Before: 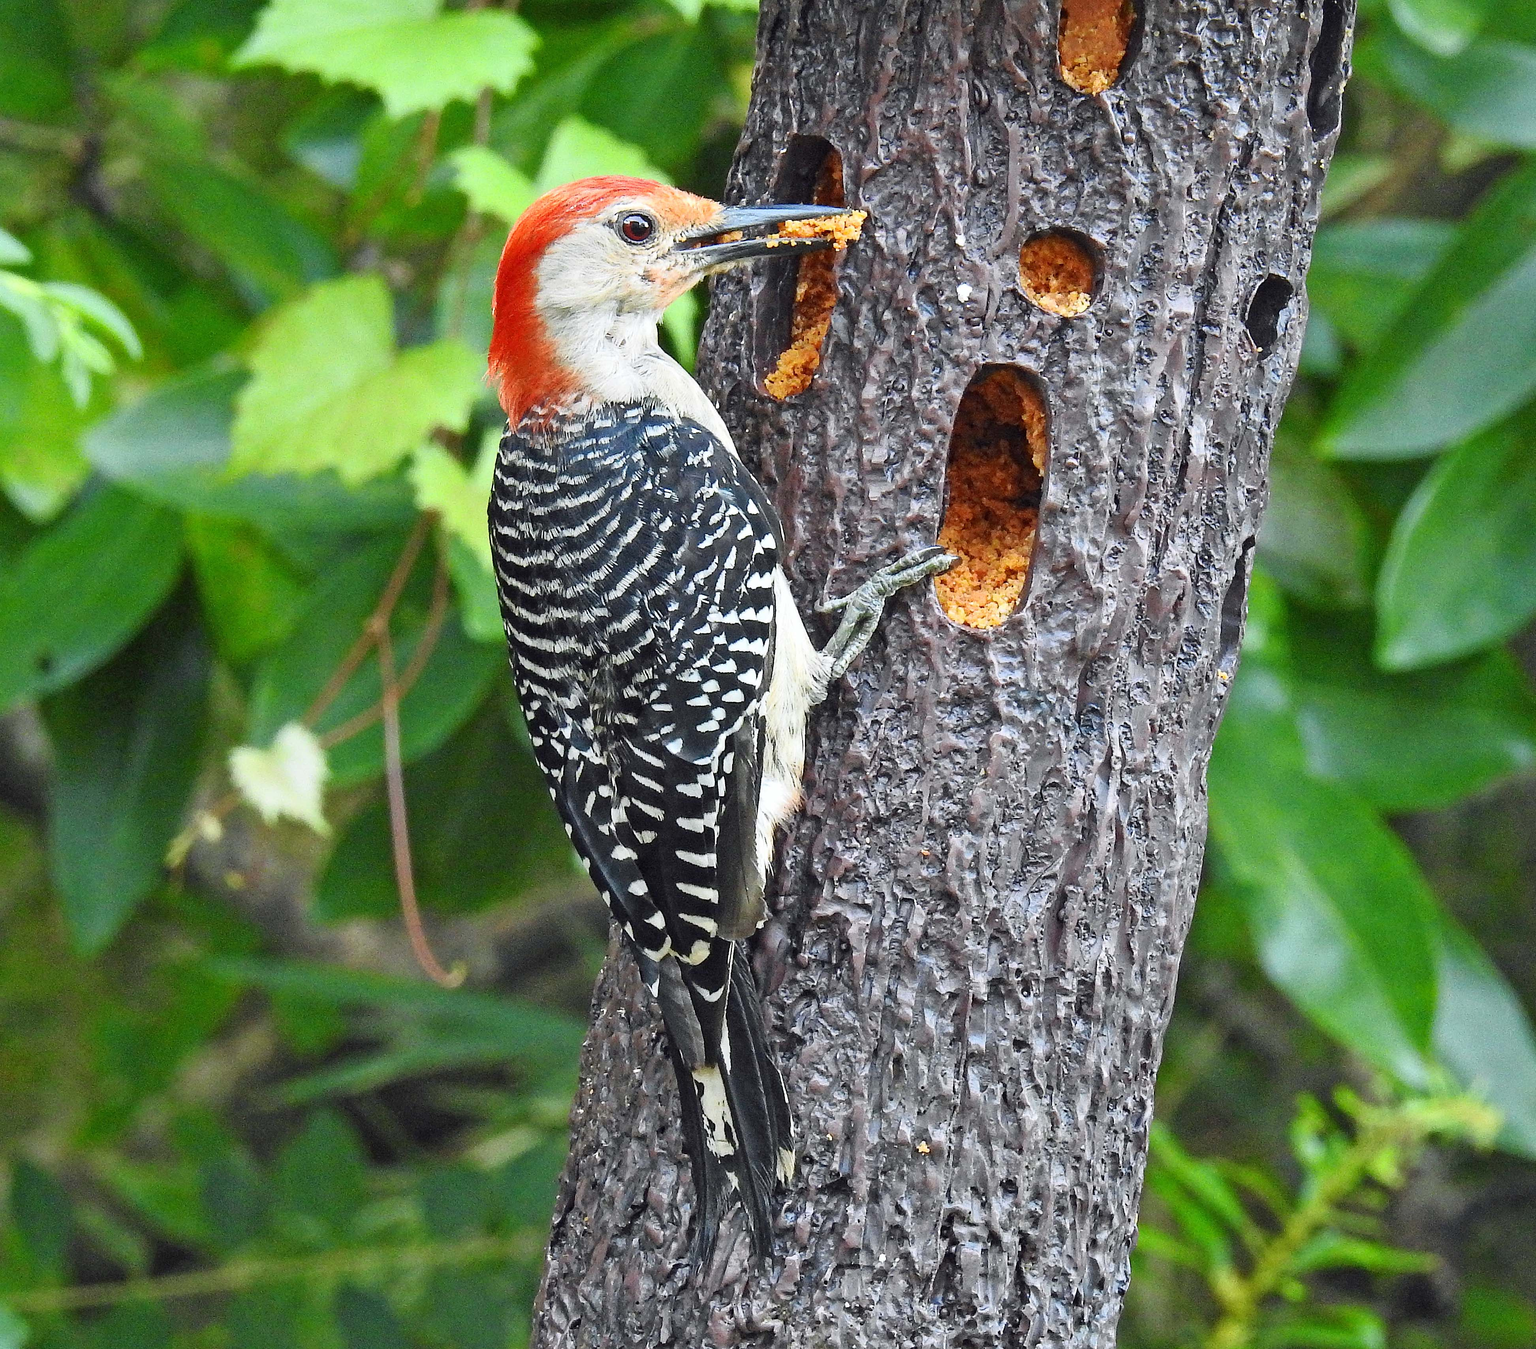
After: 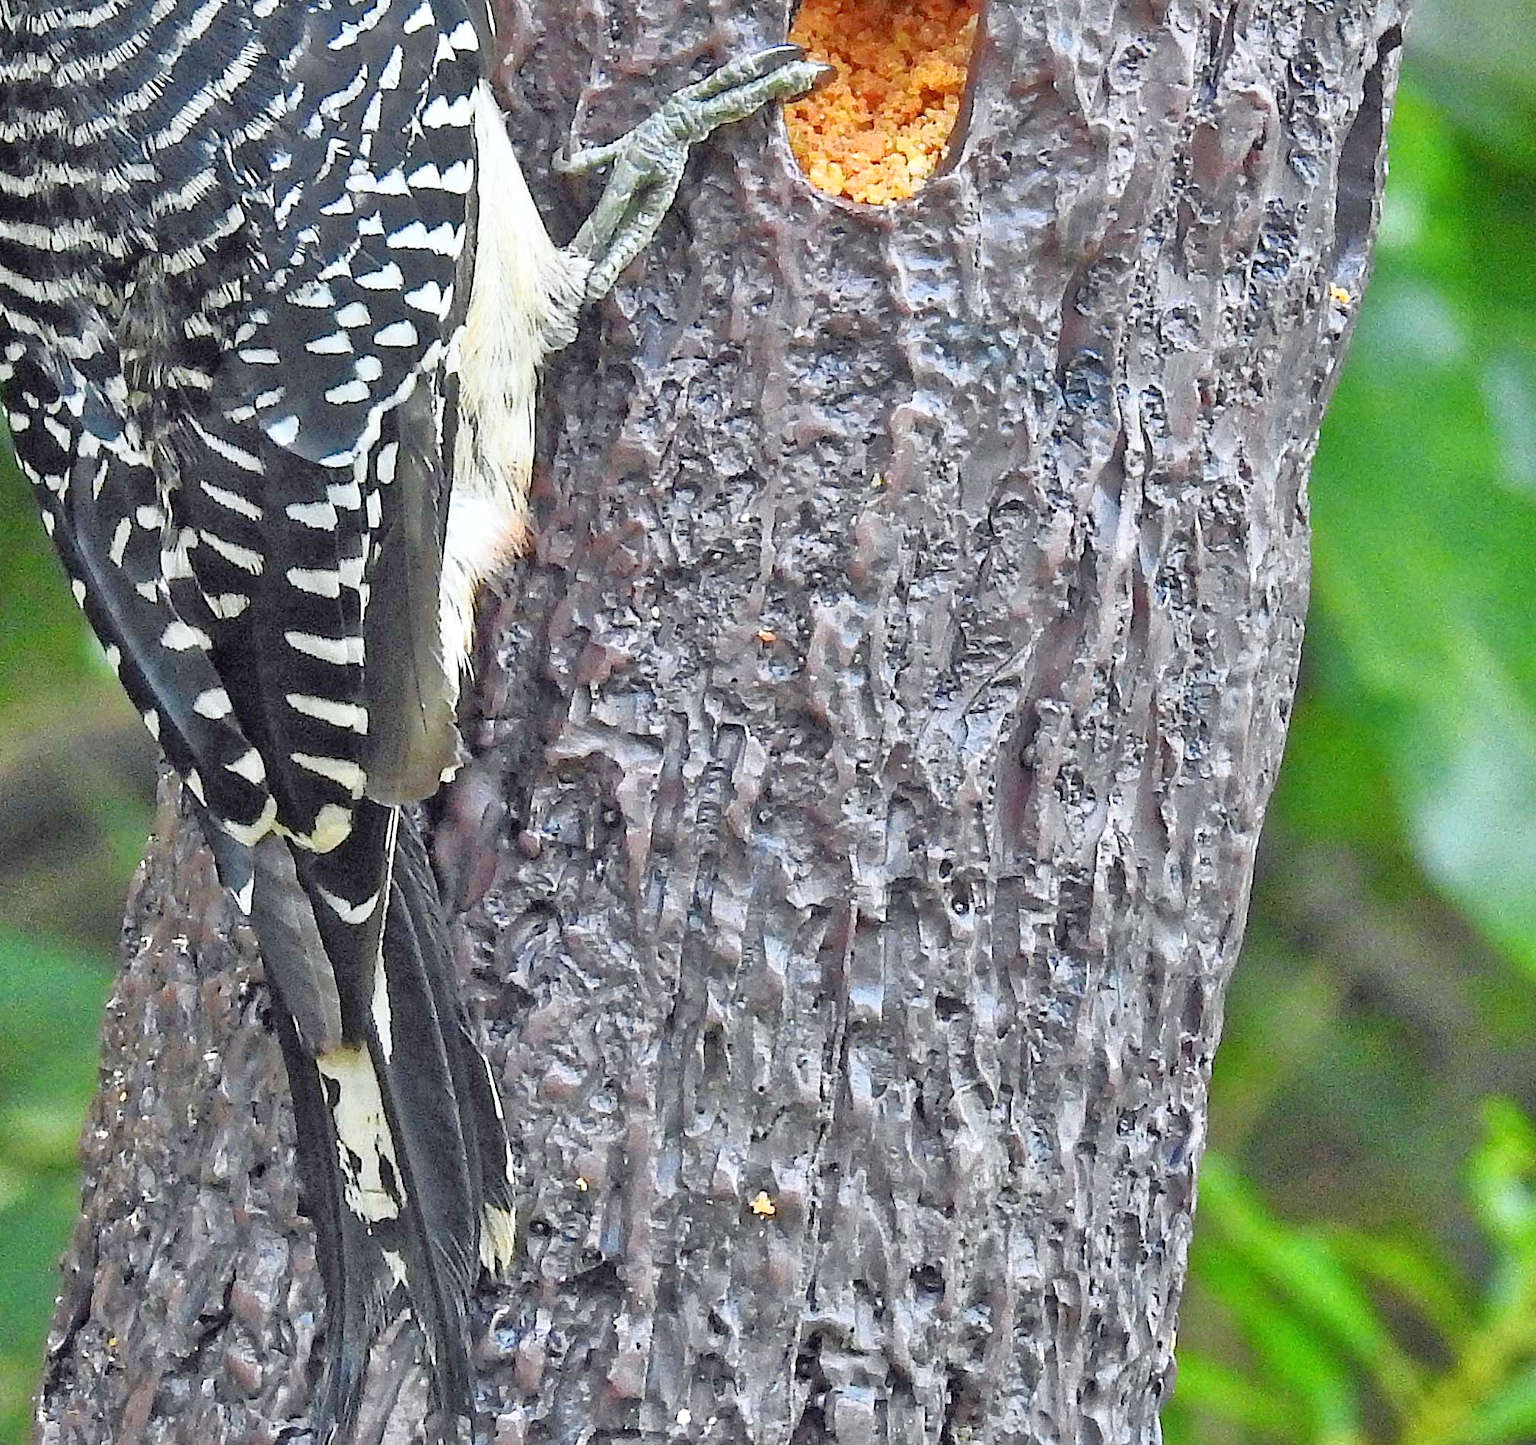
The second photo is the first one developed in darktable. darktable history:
crop: left 34.354%, top 38.758%, right 13.737%, bottom 5.377%
tone equalizer: -7 EV 0.161 EV, -6 EV 0.624 EV, -5 EV 1.18 EV, -4 EV 1.36 EV, -3 EV 1.14 EV, -2 EV 0.6 EV, -1 EV 0.147 EV
